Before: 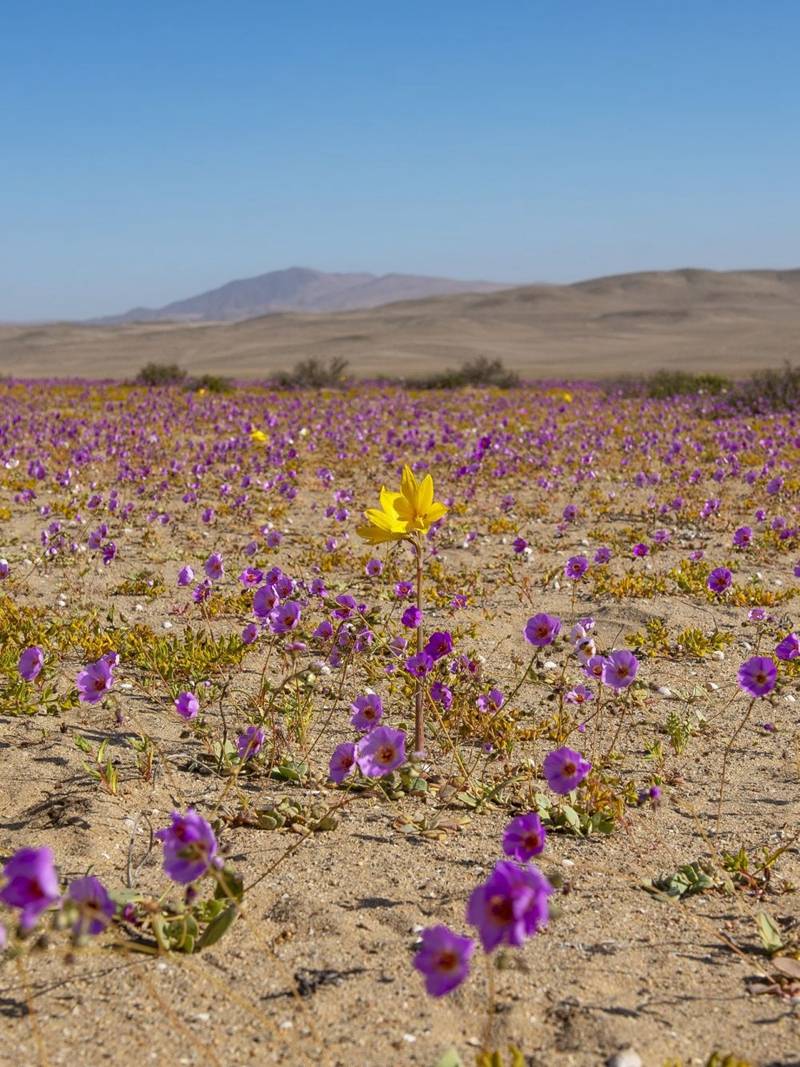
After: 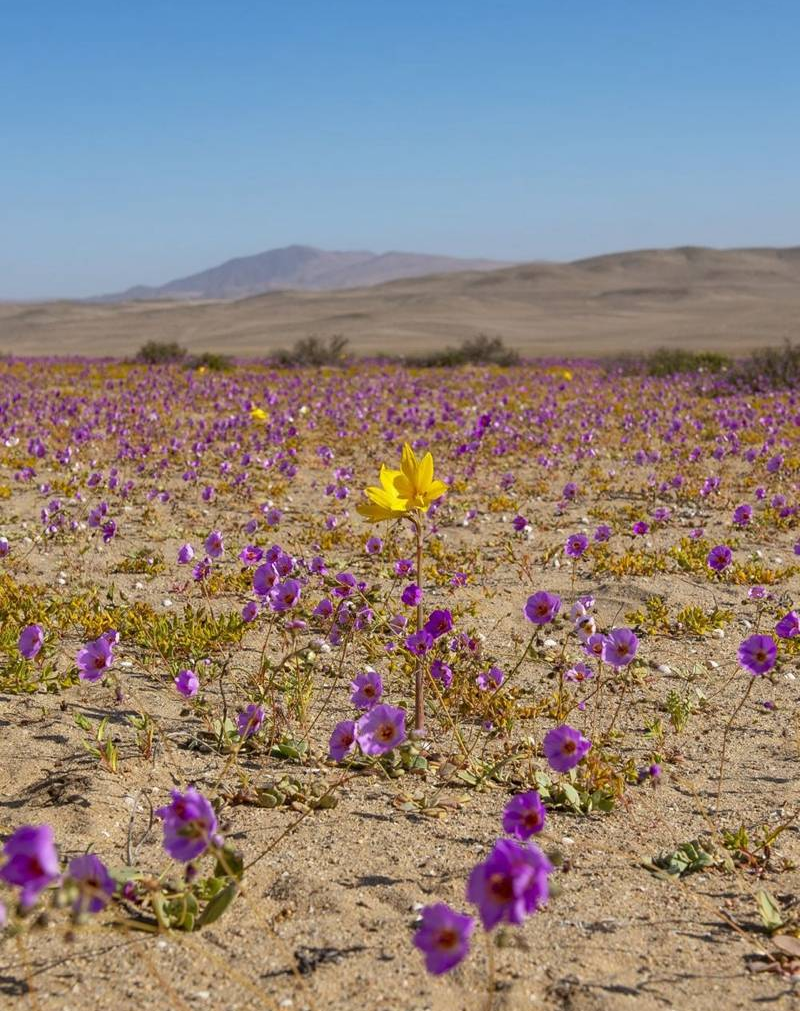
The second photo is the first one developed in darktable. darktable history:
crop and rotate: top 2.08%, bottom 3.084%
